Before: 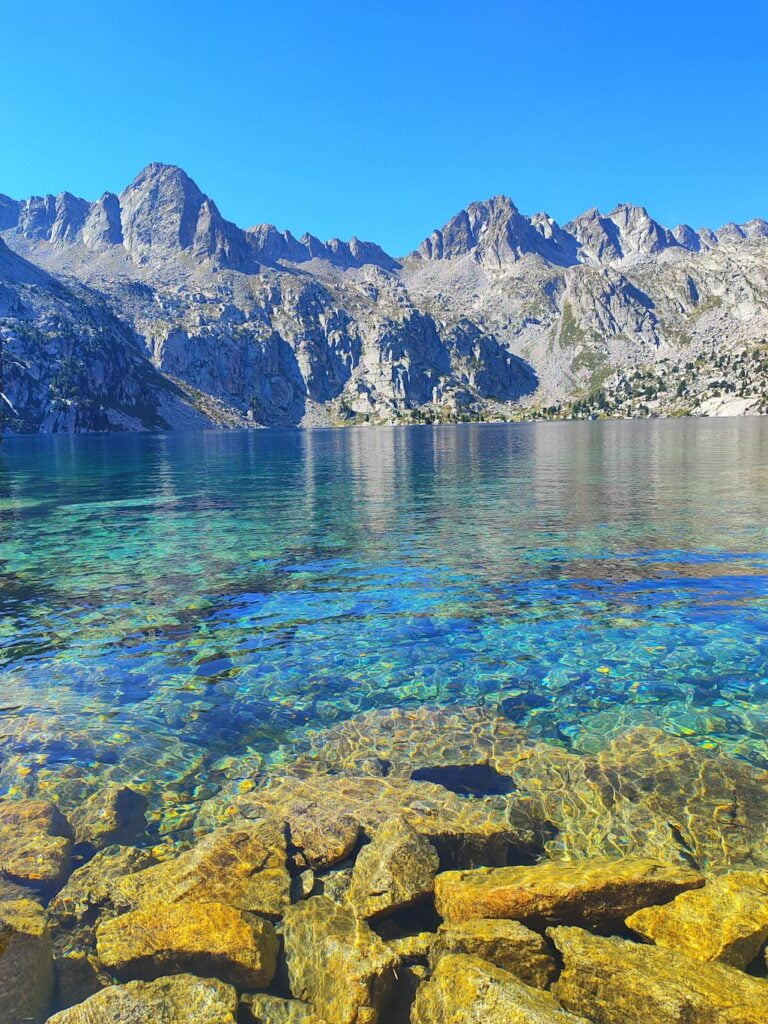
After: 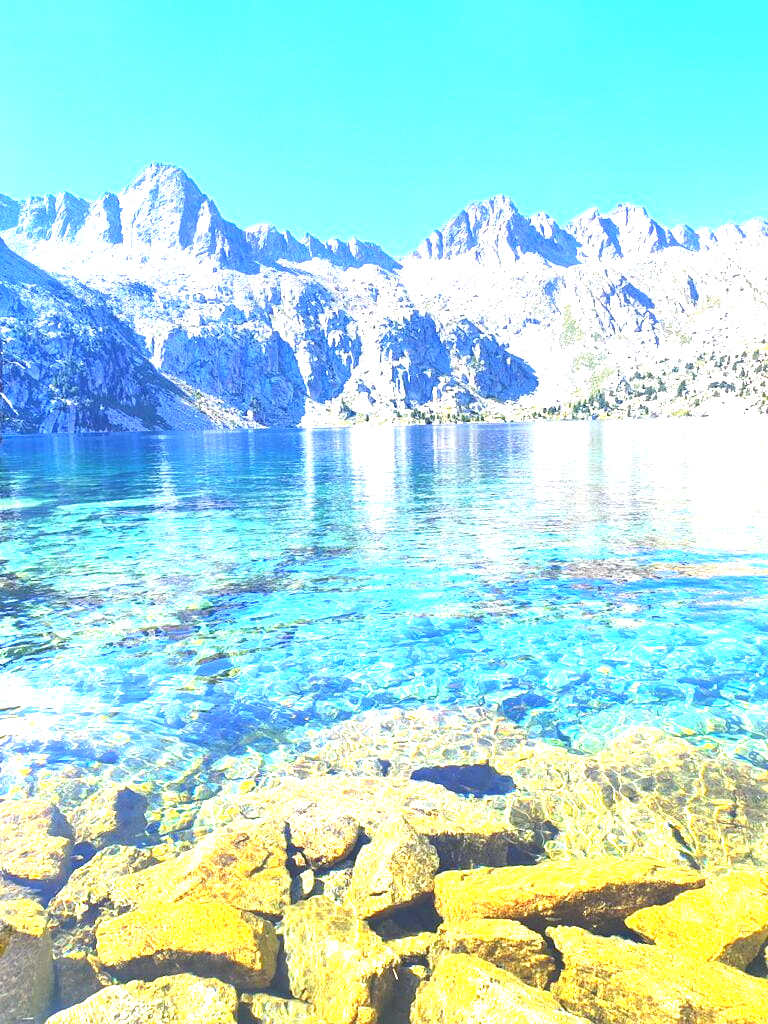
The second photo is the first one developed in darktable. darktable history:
white balance: red 0.974, blue 1.044
exposure: black level correction 0, exposure 1.975 EV, compensate exposure bias true, compensate highlight preservation false
